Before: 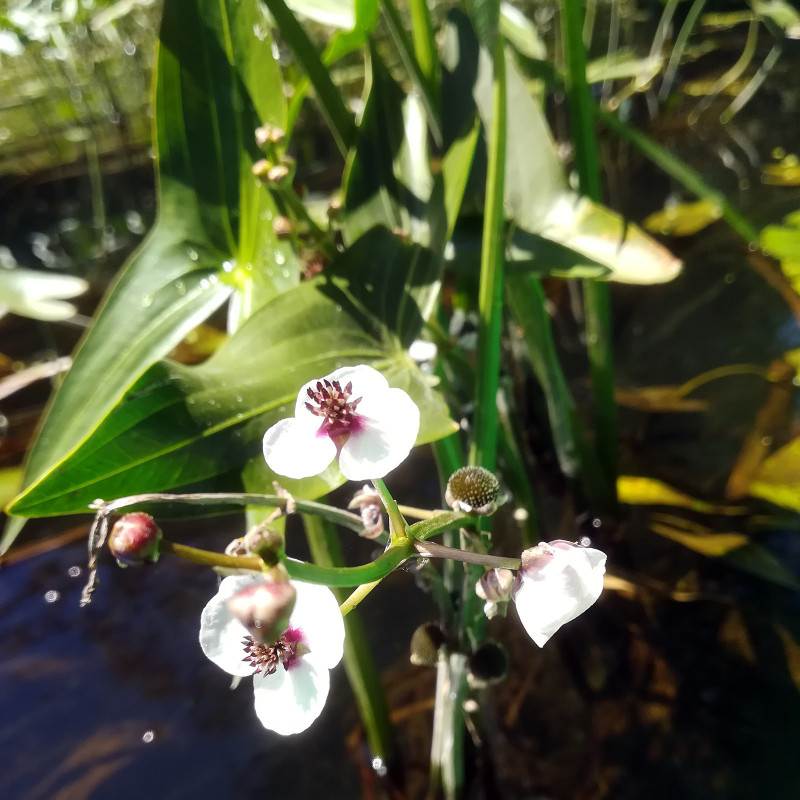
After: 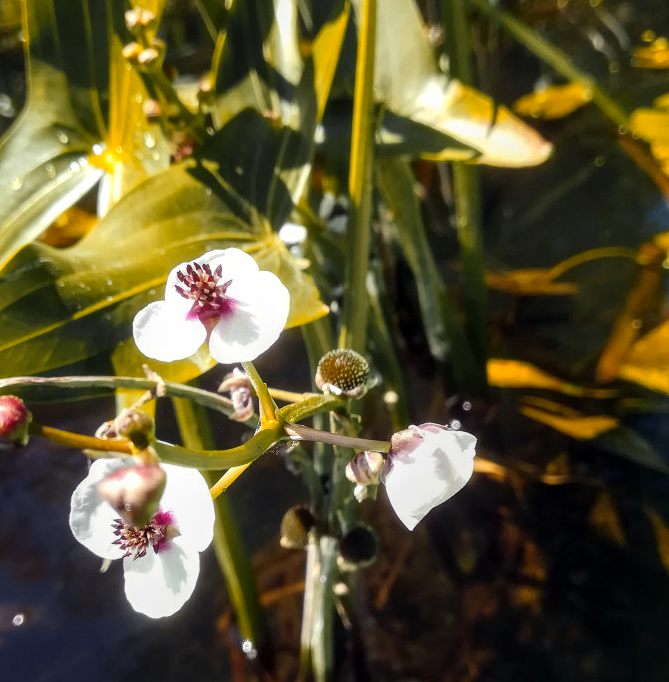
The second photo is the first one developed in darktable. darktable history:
crop: left 16.284%, top 14.691%
color zones: curves: ch0 [(0, 0.499) (0.143, 0.5) (0.286, 0.5) (0.429, 0.476) (0.571, 0.284) (0.714, 0.243) (0.857, 0.449) (1, 0.499)]; ch1 [(0, 0.532) (0.143, 0.645) (0.286, 0.696) (0.429, 0.211) (0.571, 0.504) (0.714, 0.493) (0.857, 0.495) (1, 0.532)]; ch2 [(0, 0.5) (0.143, 0.5) (0.286, 0.427) (0.429, 0.324) (0.571, 0.5) (0.714, 0.5) (0.857, 0.5) (1, 0.5)]
local contrast: on, module defaults
